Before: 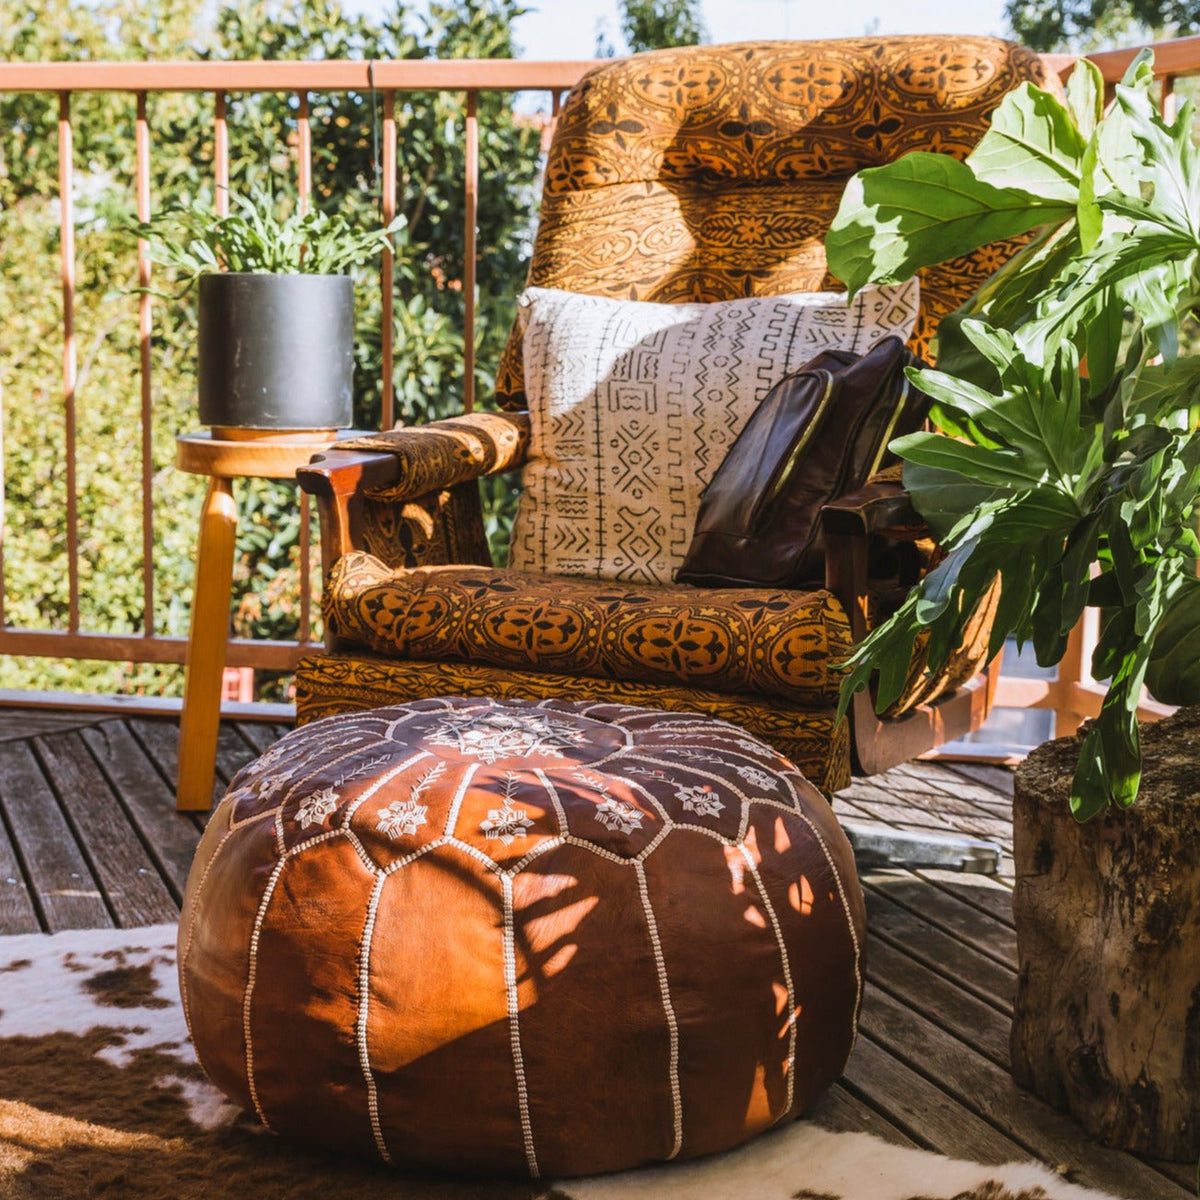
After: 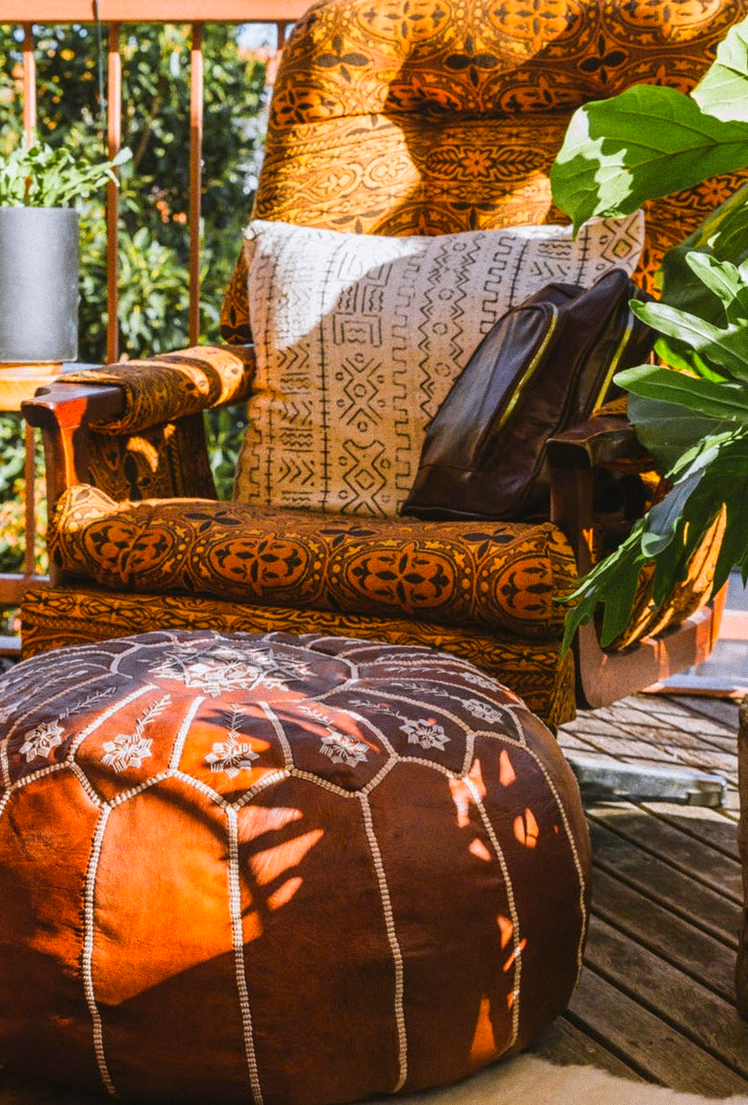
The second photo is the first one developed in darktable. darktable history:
crop and rotate: left 22.918%, top 5.629%, right 14.711%, bottom 2.247%
color zones: curves: ch0 [(0.224, 0.526) (0.75, 0.5)]; ch1 [(0.055, 0.526) (0.224, 0.761) (0.377, 0.526) (0.75, 0.5)]
base curve: curves: ch0 [(0, 0) (0.472, 0.455) (1, 1)], preserve colors none
grain: coarseness 22.88 ISO
